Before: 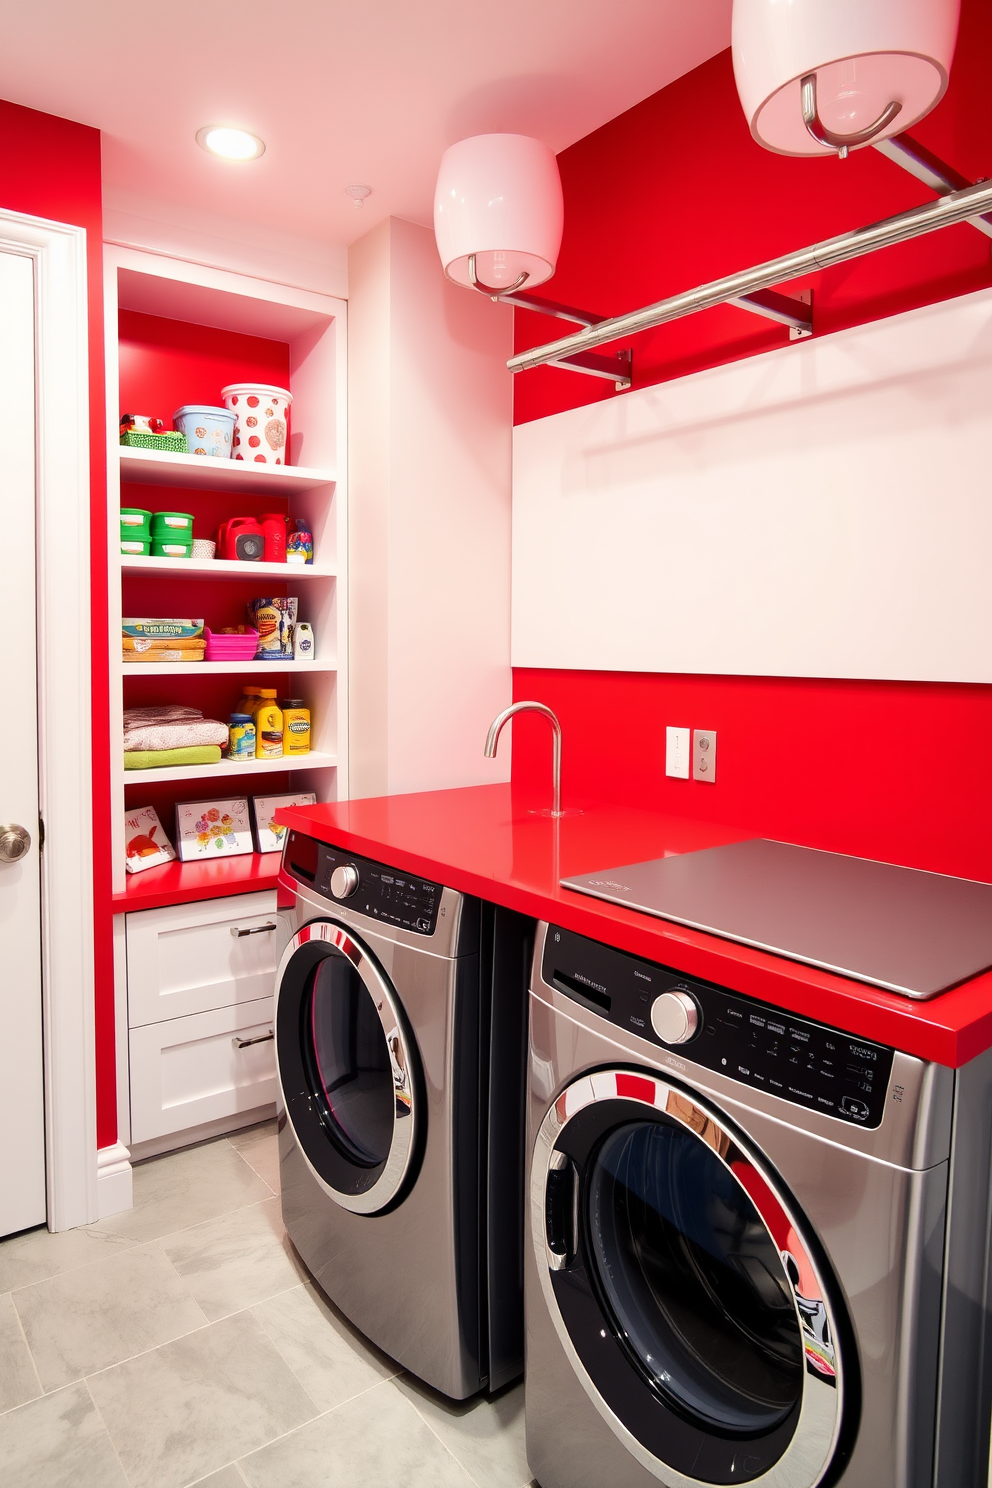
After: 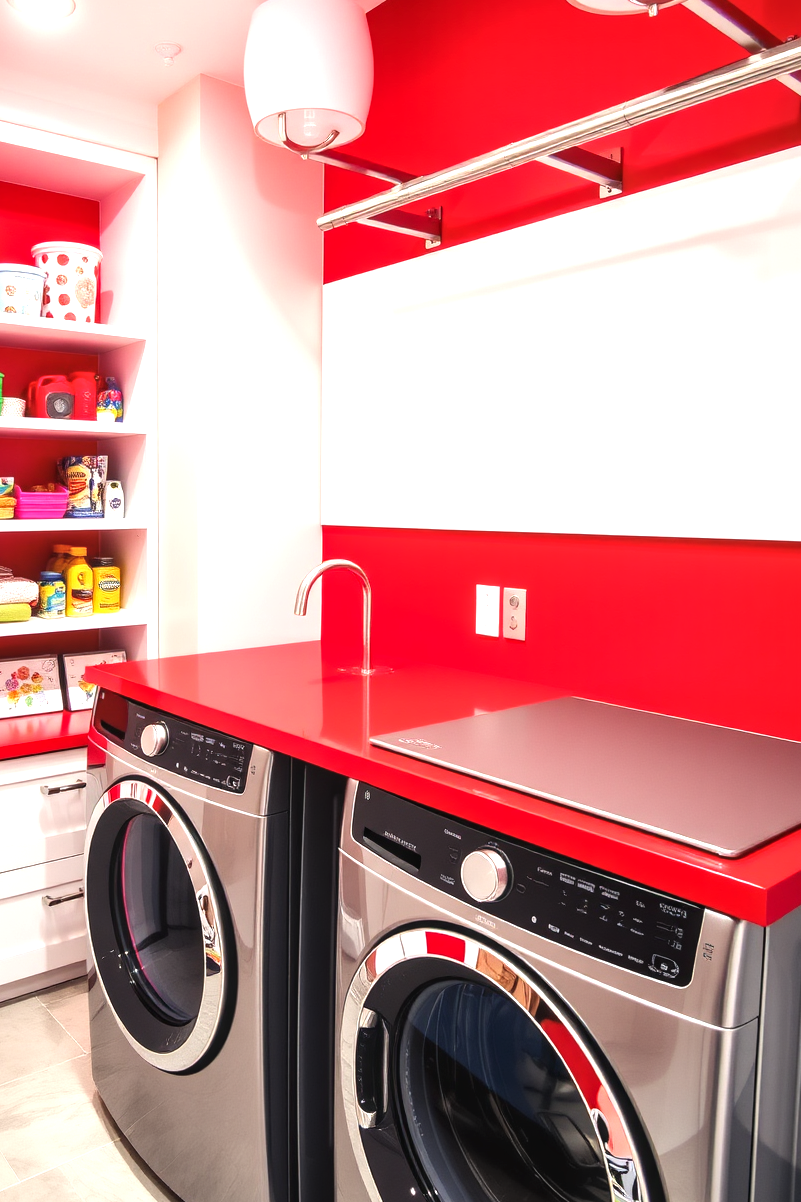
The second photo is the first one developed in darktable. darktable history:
crop: left 19.159%, top 9.58%, bottom 9.58%
exposure: black level correction -0.002, exposure 0.708 EV, compensate exposure bias true, compensate highlight preservation false
tone equalizer: on, module defaults
local contrast: on, module defaults
